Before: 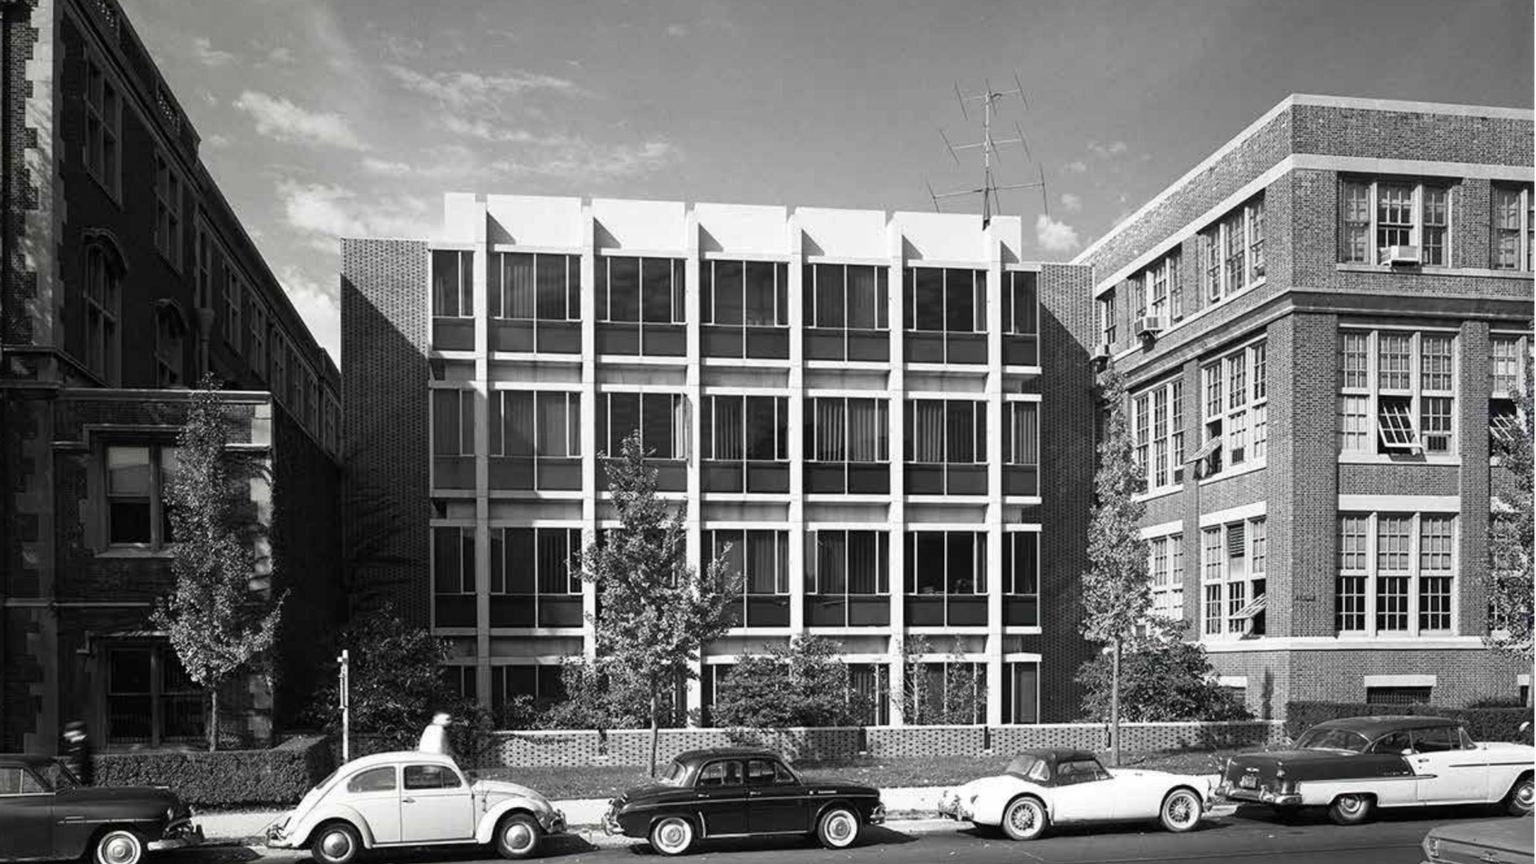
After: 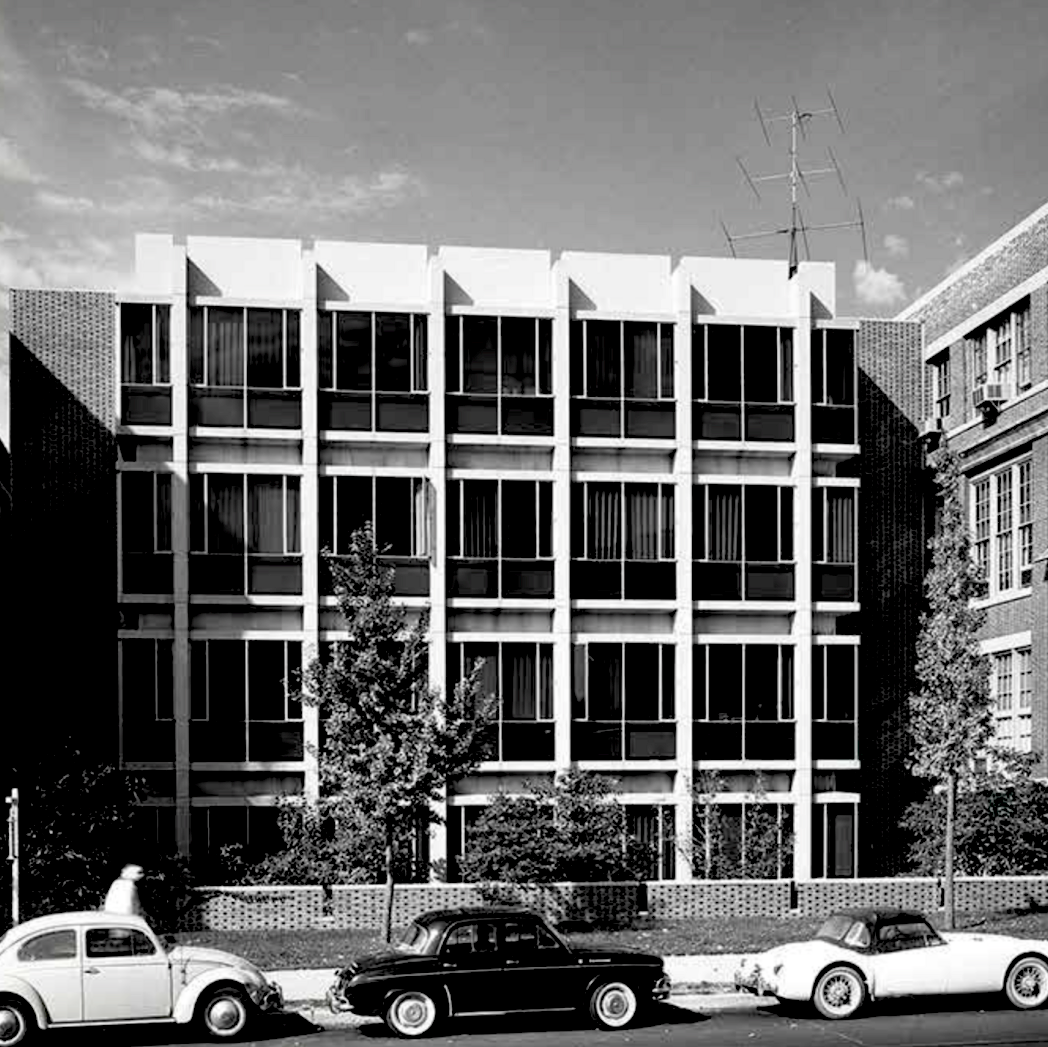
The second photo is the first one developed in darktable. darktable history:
exposure: black level correction 0.047, exposure 0.013 EV, compensate highlight preservation false
crop: left 21.674%, right 22.086%
